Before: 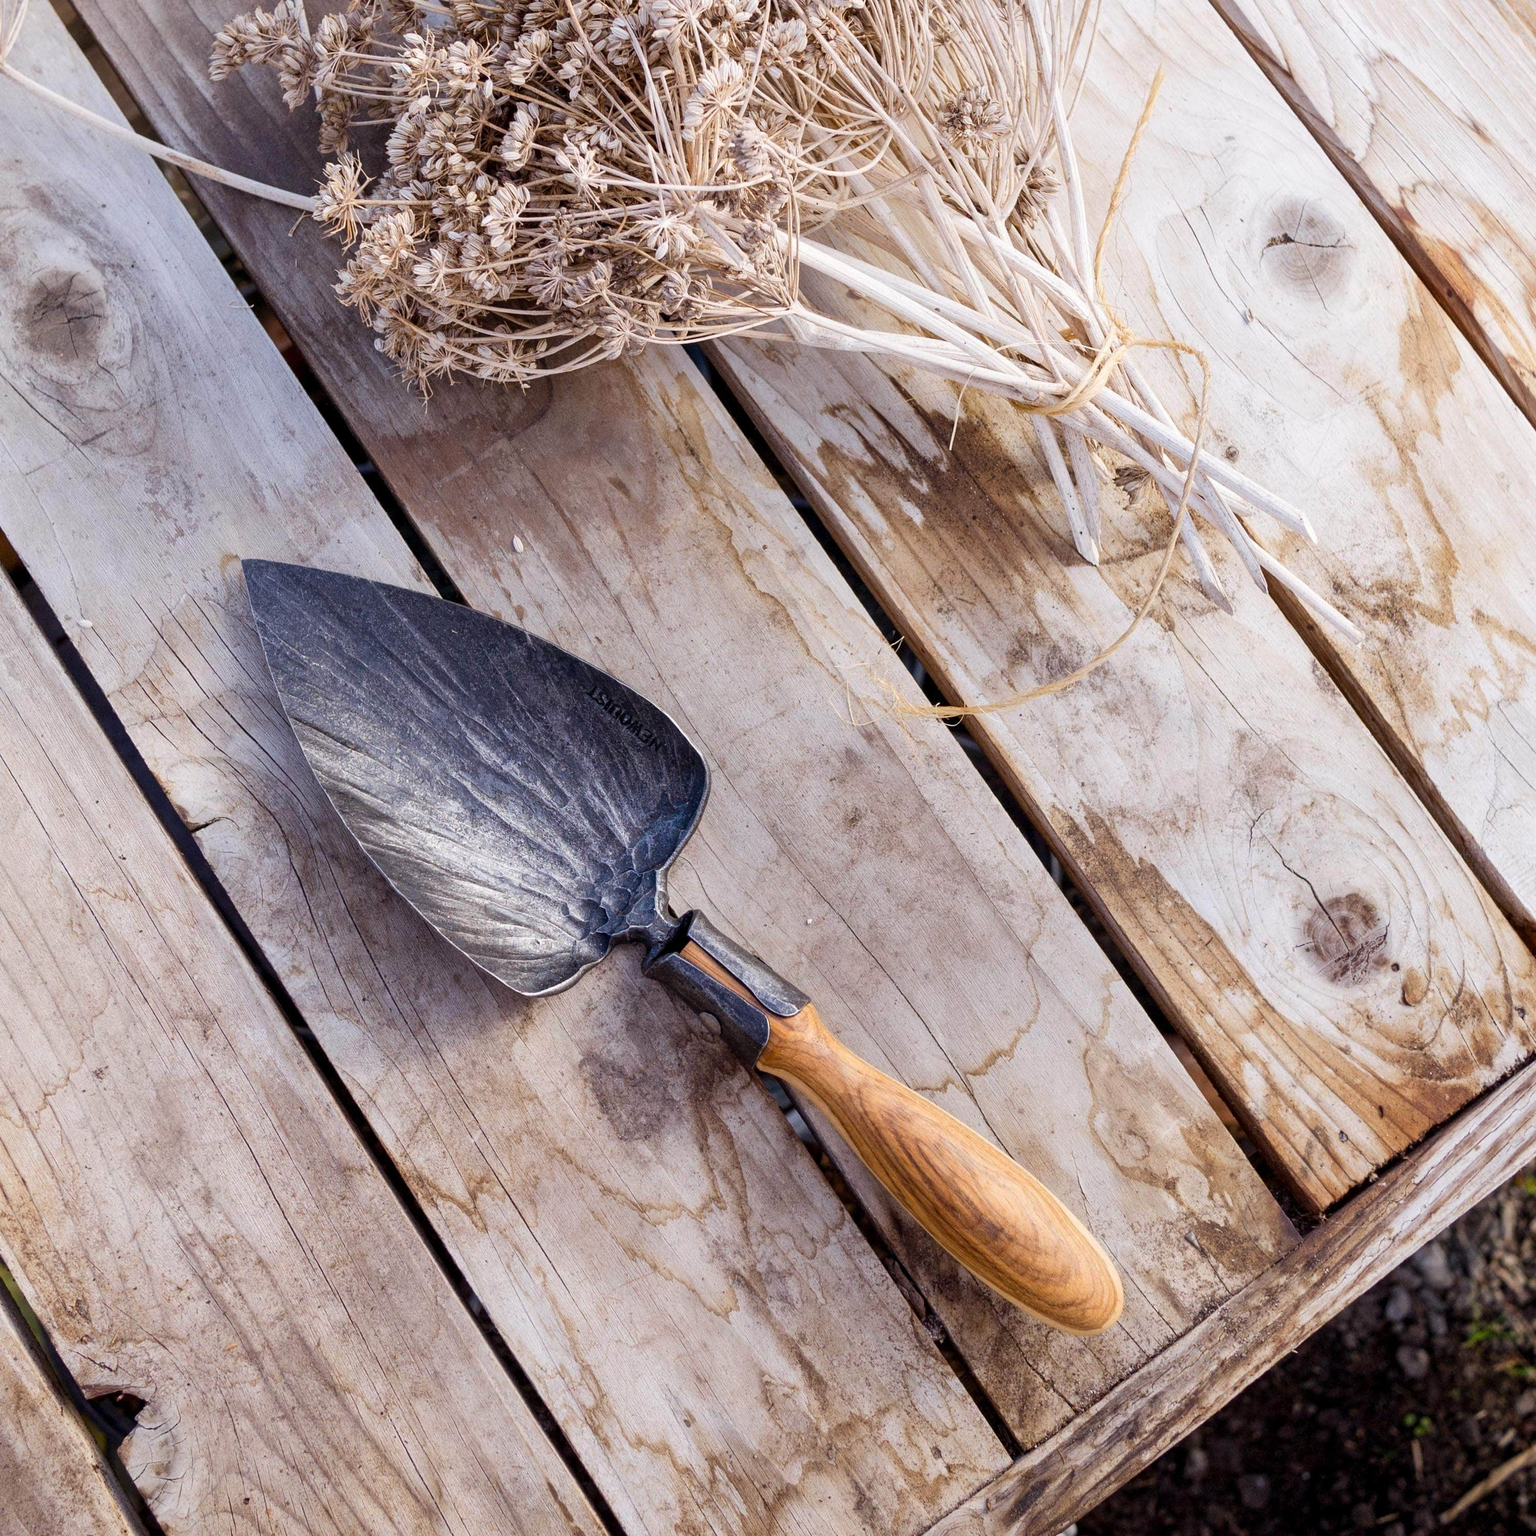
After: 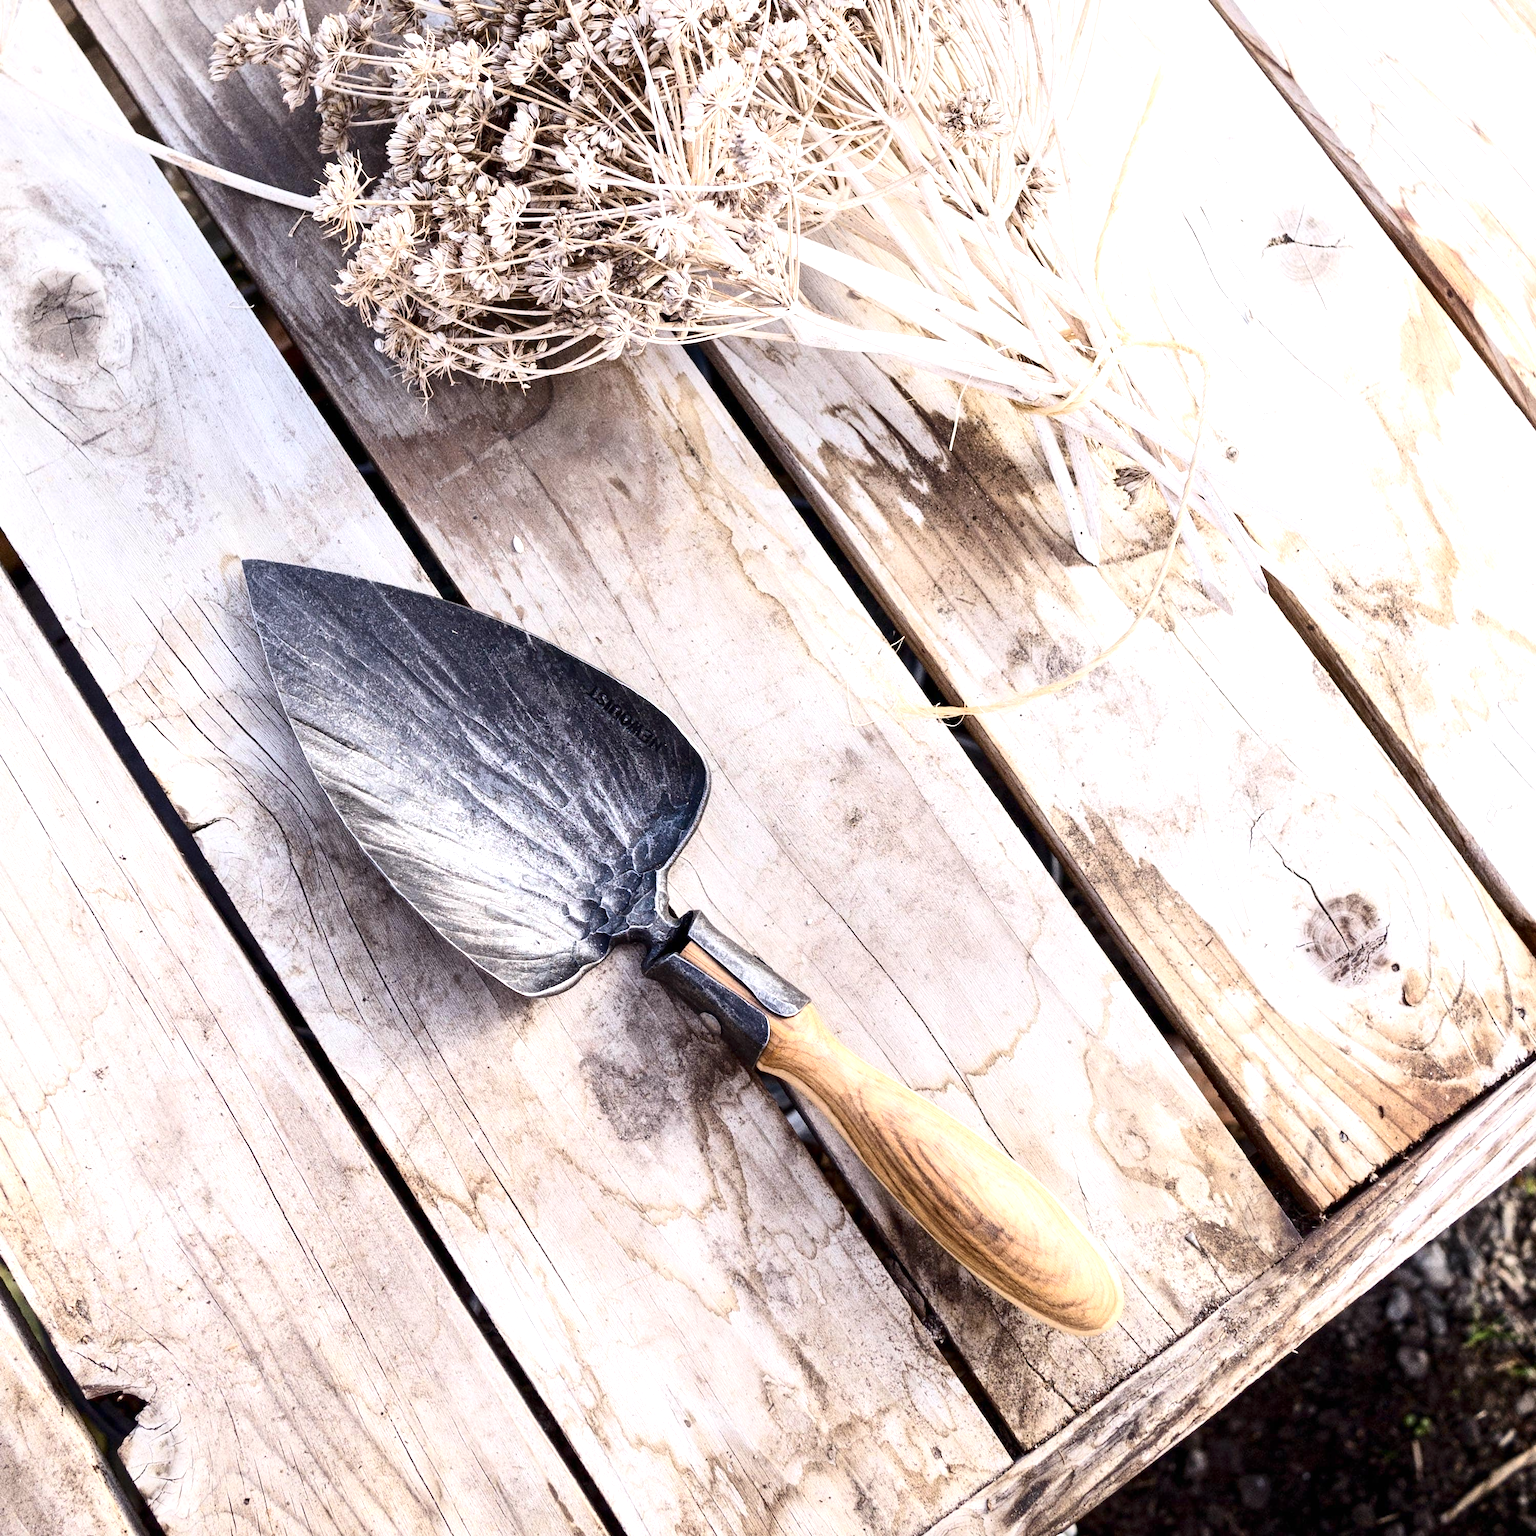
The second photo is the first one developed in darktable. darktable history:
white balance: emerald 1
exposure: black level correction 0, exposure 0.9 EV, compensate highlight preservation false
contrast brightness saturation: contrast 0.25, saturation -0.31
